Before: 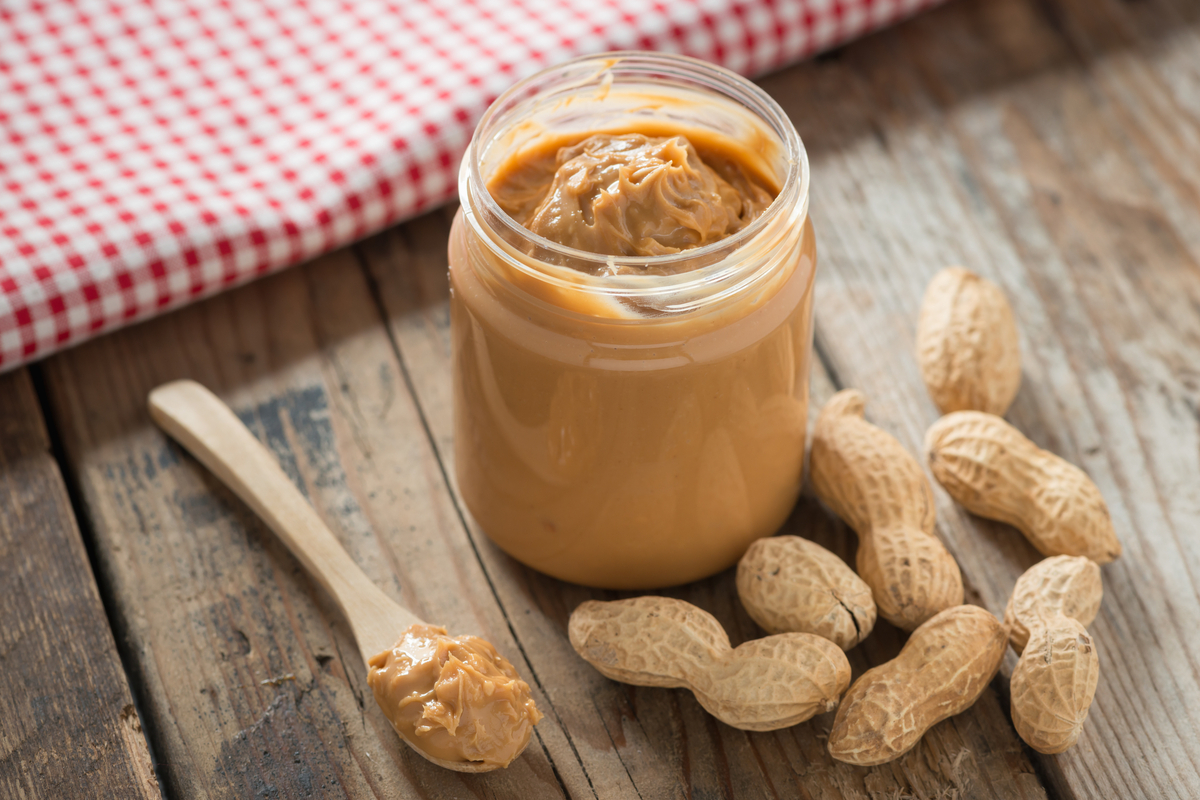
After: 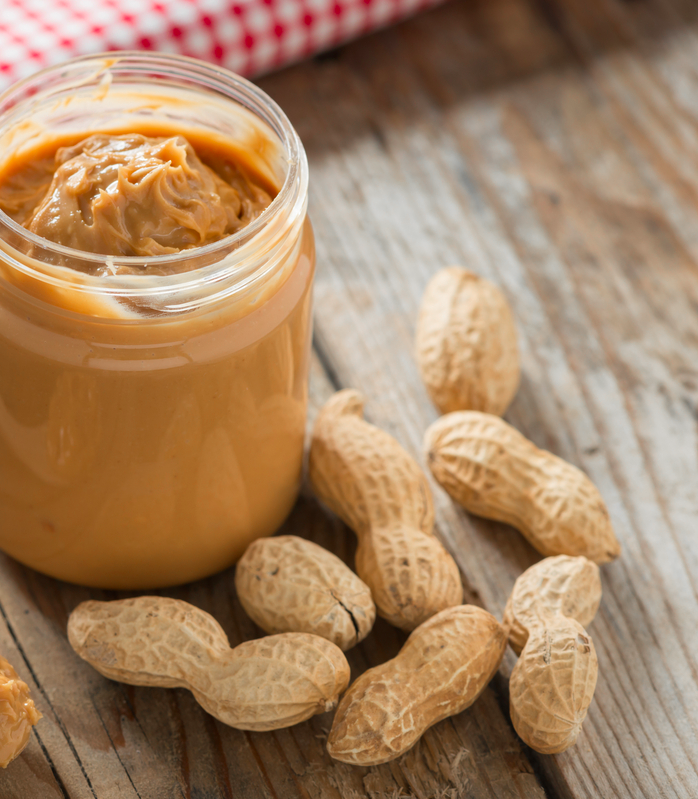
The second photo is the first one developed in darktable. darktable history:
crop: left 41.821%
color zones: curves: ch1 [(0, 0.679) (0.143, 0.647) (0.286, 0.261) (0.378, -0.011) (0.571, 0.396) (0.714, 0.399) (0.857, 0.406) (1, 0.679)]
